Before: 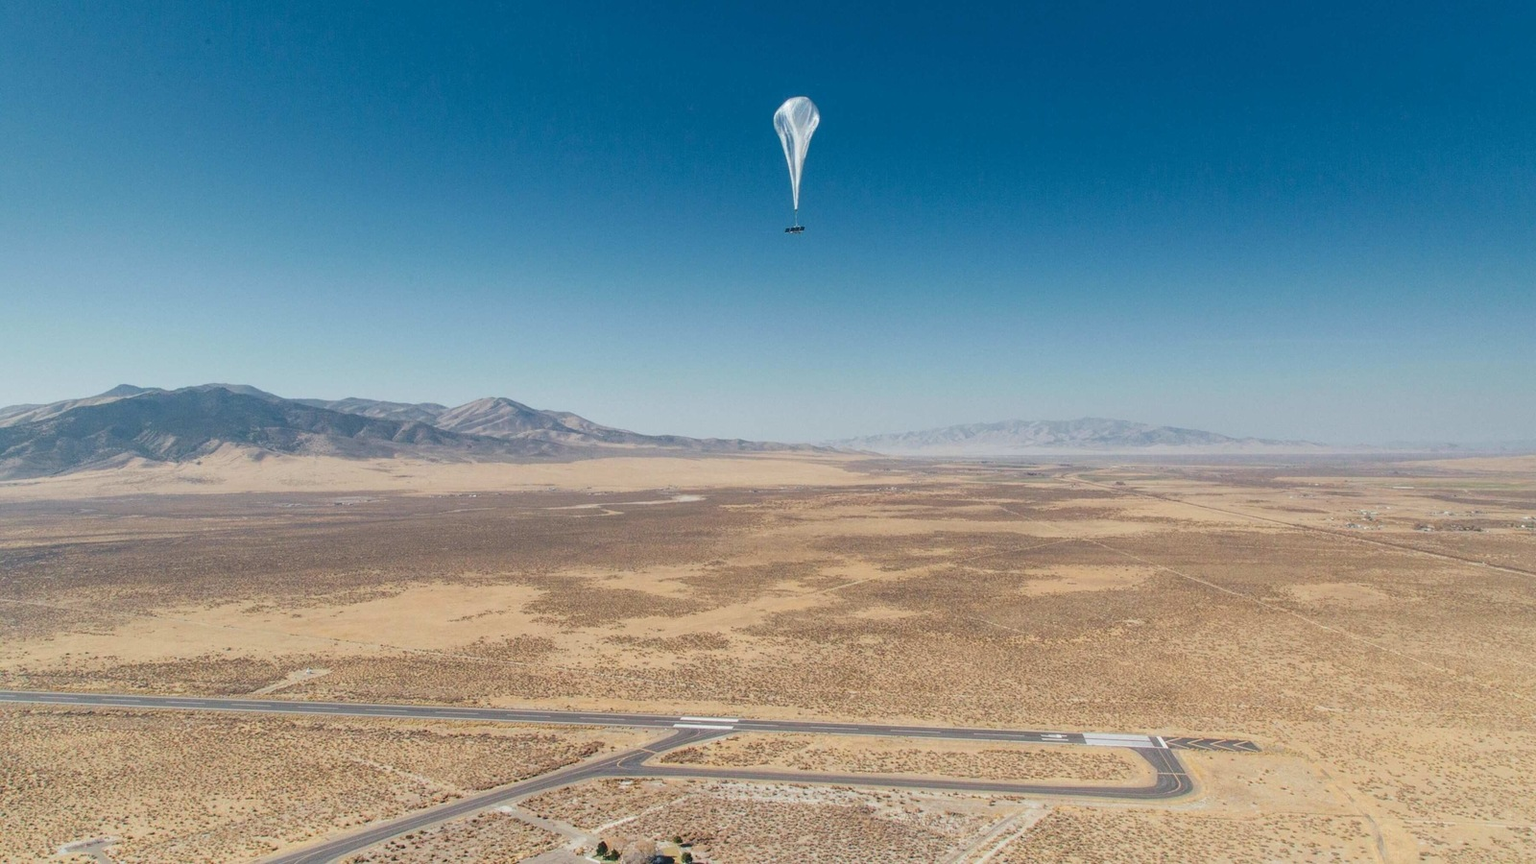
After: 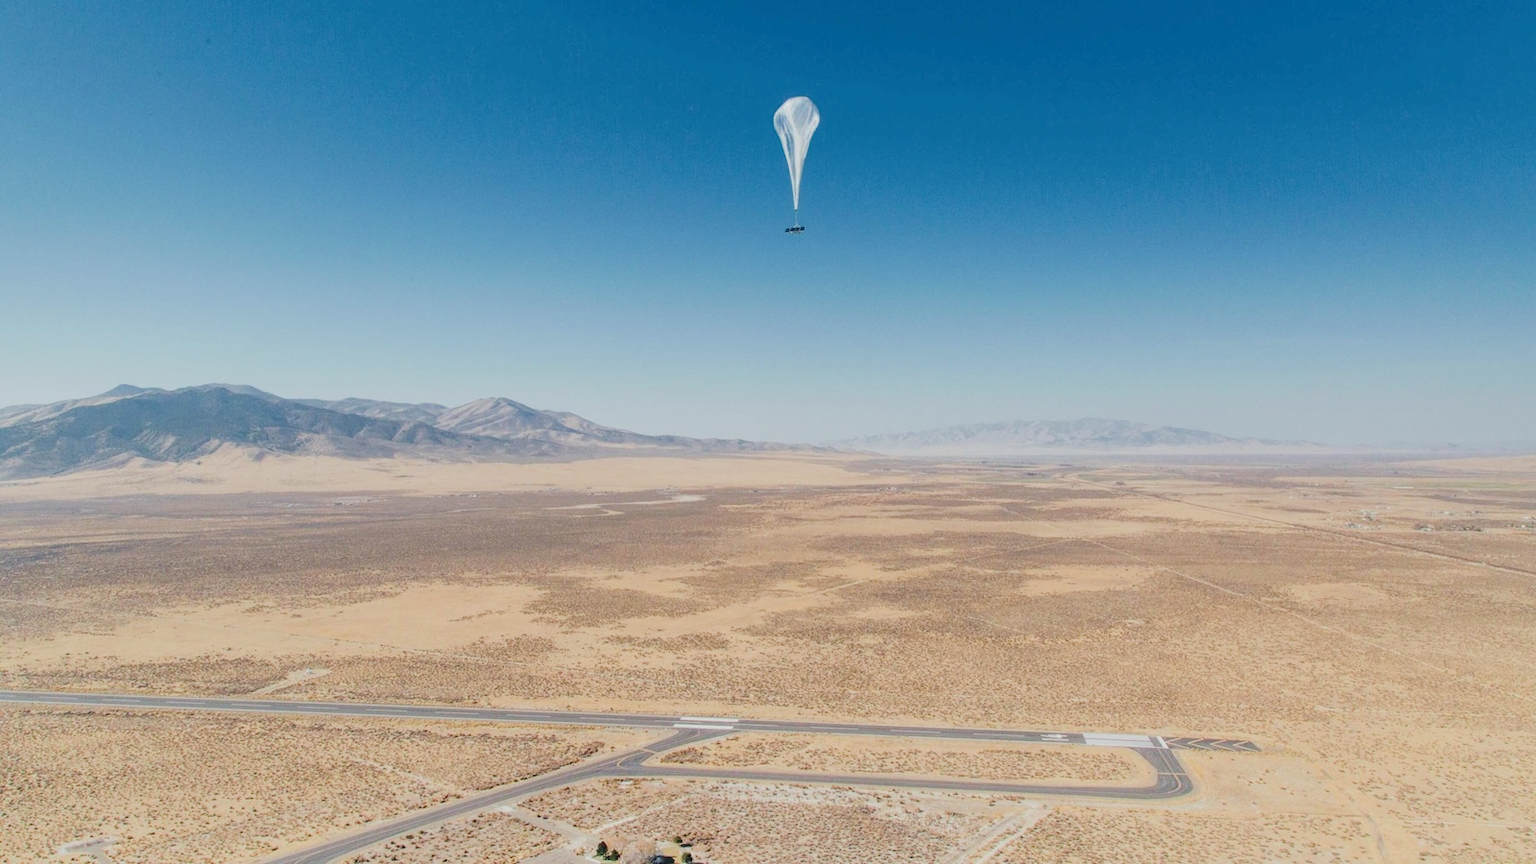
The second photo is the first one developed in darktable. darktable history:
filmic rgb: black relative exposure -7.43 EV, white relative exposure 4.86 EV, hardness 3.4
exposure: exposure 0.553 EV, compensate highlight preservation false
